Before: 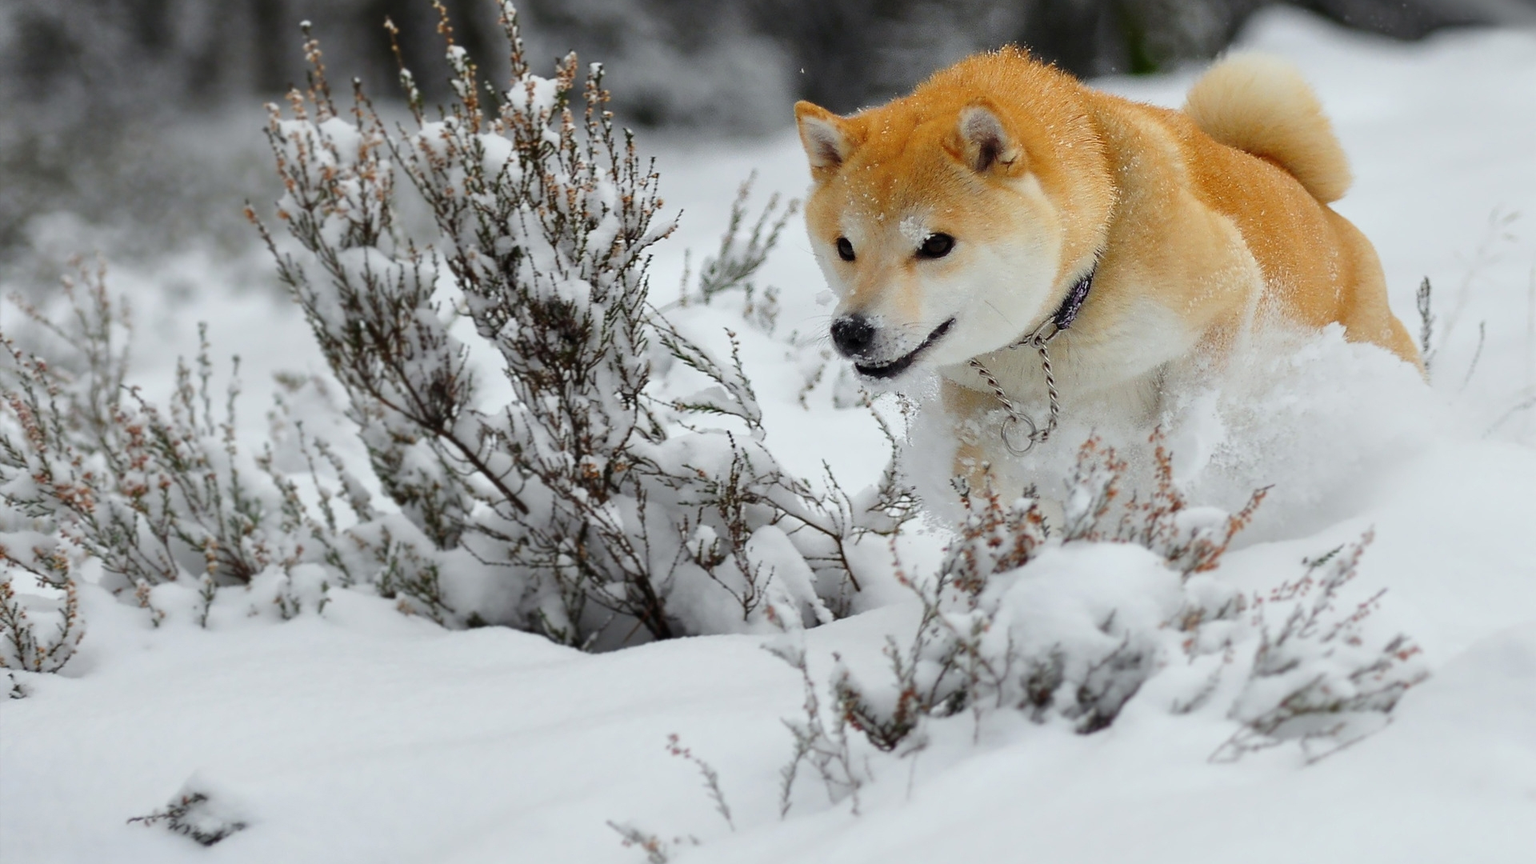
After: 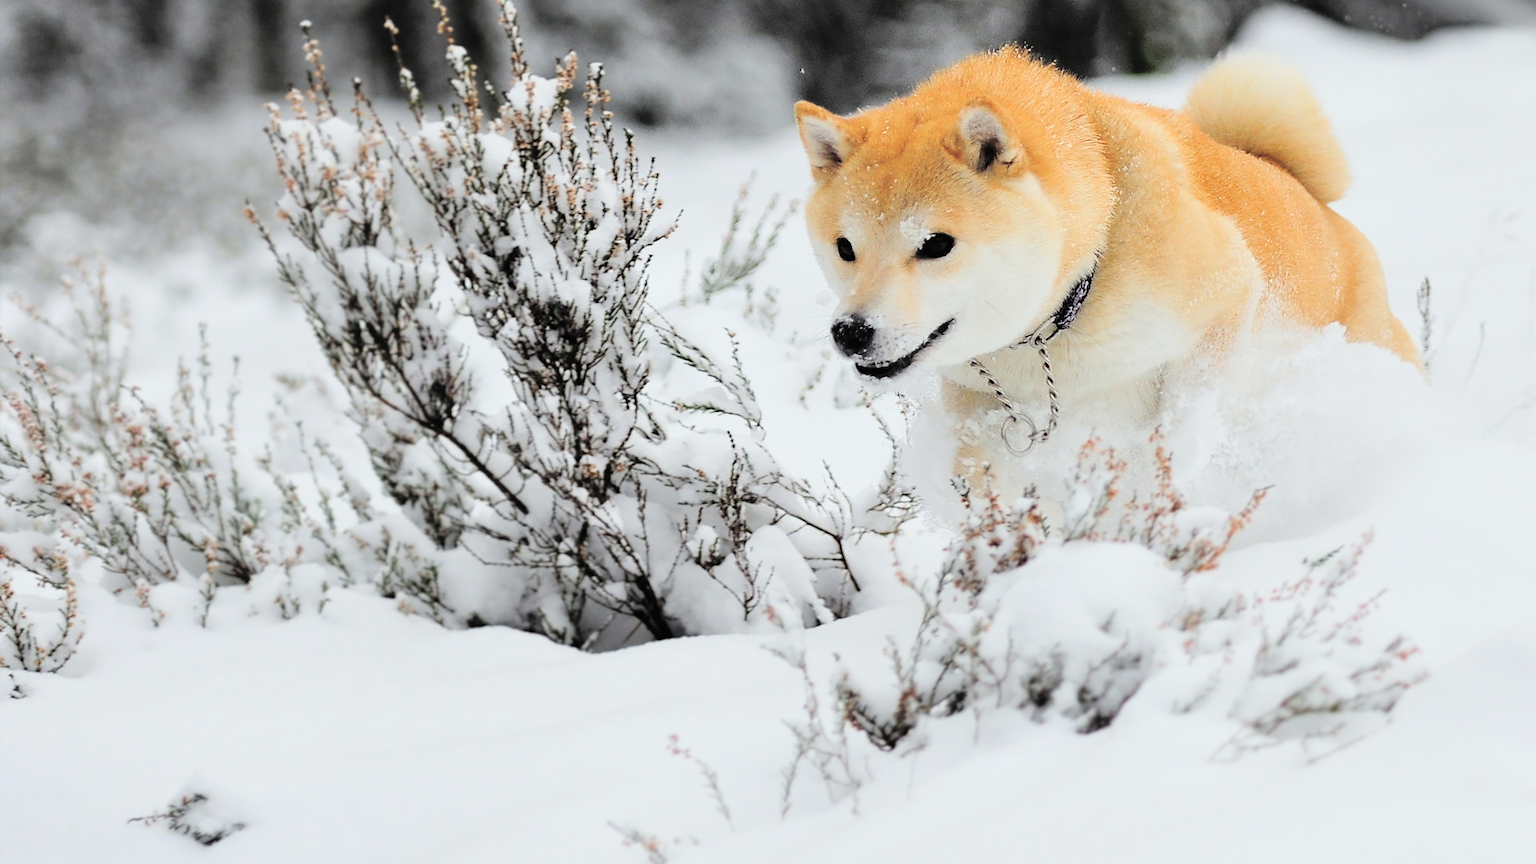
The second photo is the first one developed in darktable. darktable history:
exposure: exposure 0.29 EV, compensate exposure bias true, compensate highlight preservation false
contrast brightness saturation: brightness 0.271
filmic rgb: black relative exposure -7.5 EV, white relative exposure 5 EV, hardness 3.35, contrast 1.296, add noise in highlights 0, preserve chrominance luminance Y, color science v3 (2019), use custom middle-gray values true, contrast in highlights soft
